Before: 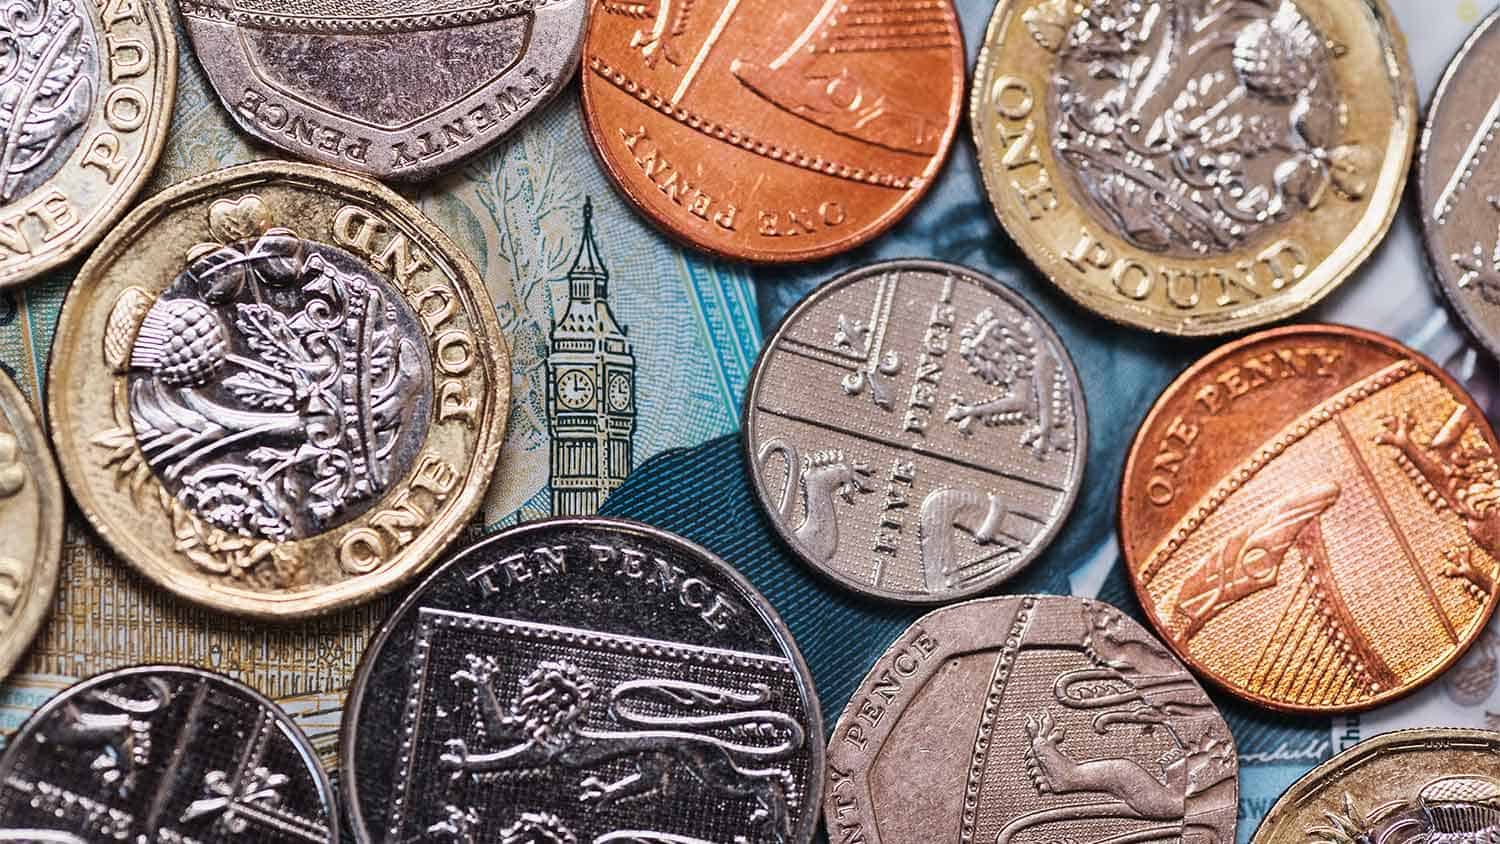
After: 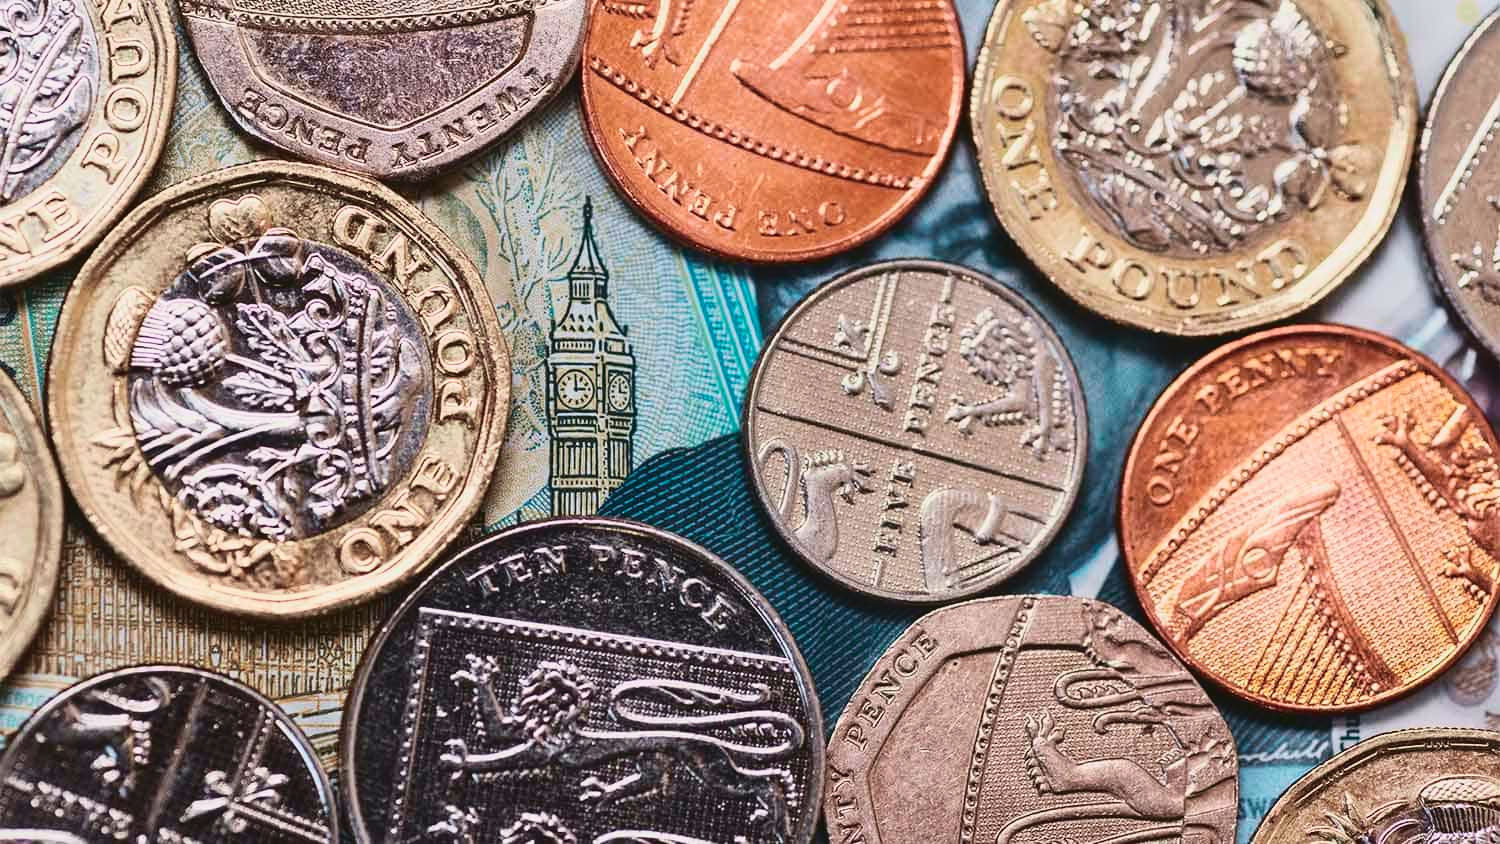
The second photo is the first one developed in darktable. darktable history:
tone curve: curves: ch0 [(0, 0.049) (0.175, 0.178) (0.466, 0.498) (0.715, 0.767) (0.819, 0.851) (1, 0.961)]; ch1 [(0, 0) (0.437, 0.398) (0.476, 0.466) (0.505, 0.505) (0.534, 0.544) (0.595, 0.608) (0.641, 0.643) (1, 1)]; ch2 [(0, 0) (0.359, 0.379) (0.437, 0.44) (0.489, 0.495) (0.518, 0.537) (0.579, 0.579) (1, 1)], color space Lab, independent channels, preserve colors none
